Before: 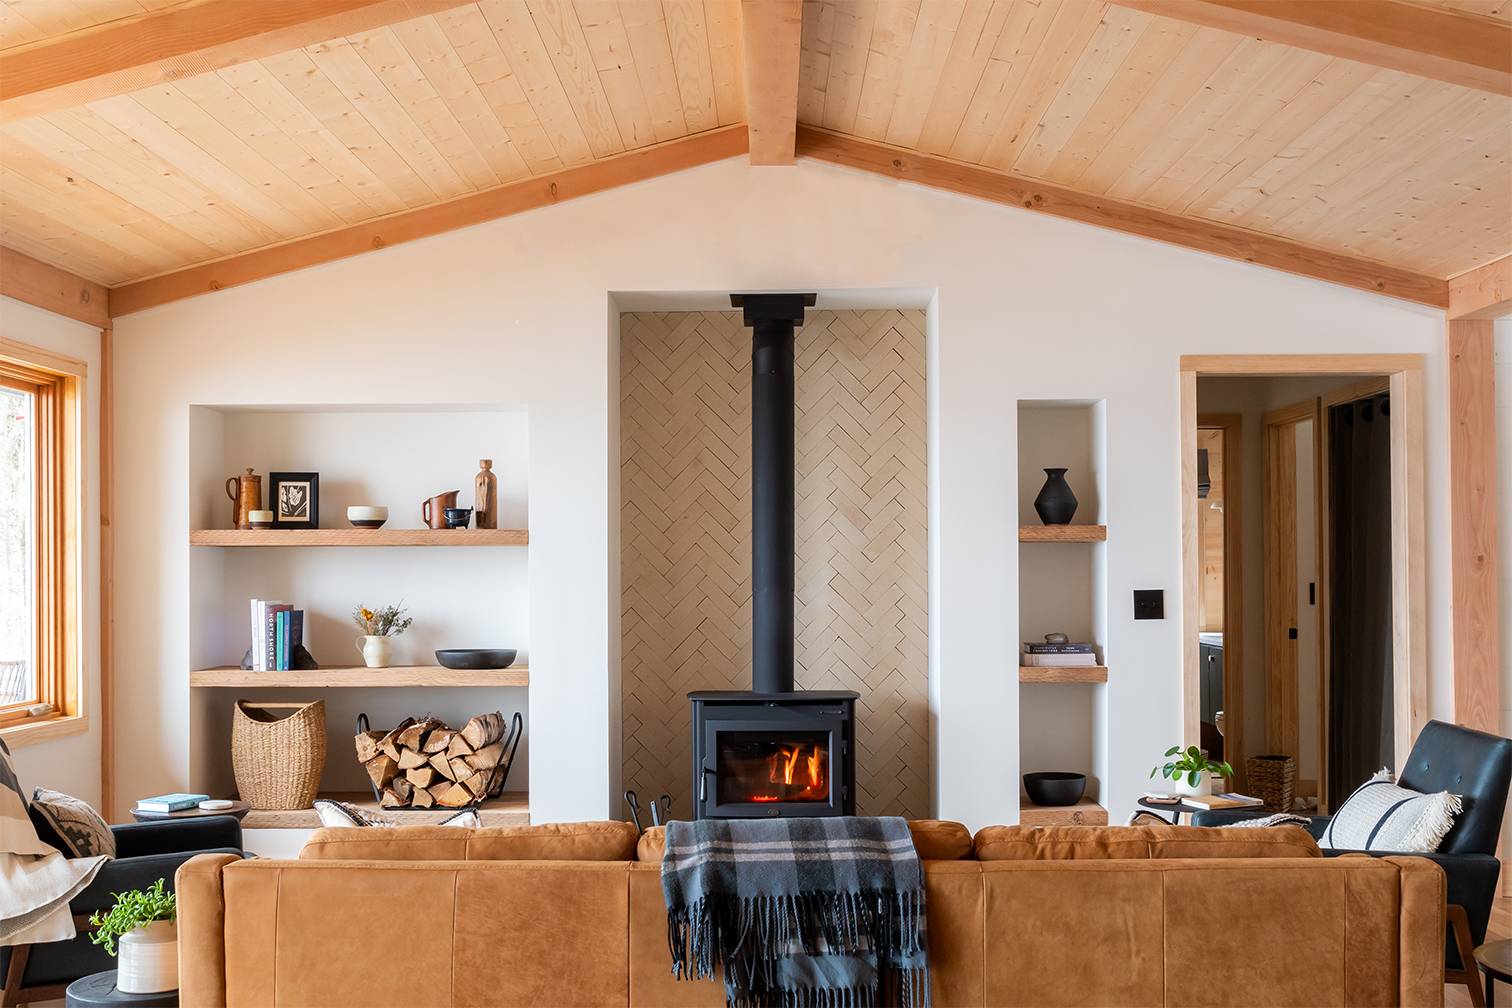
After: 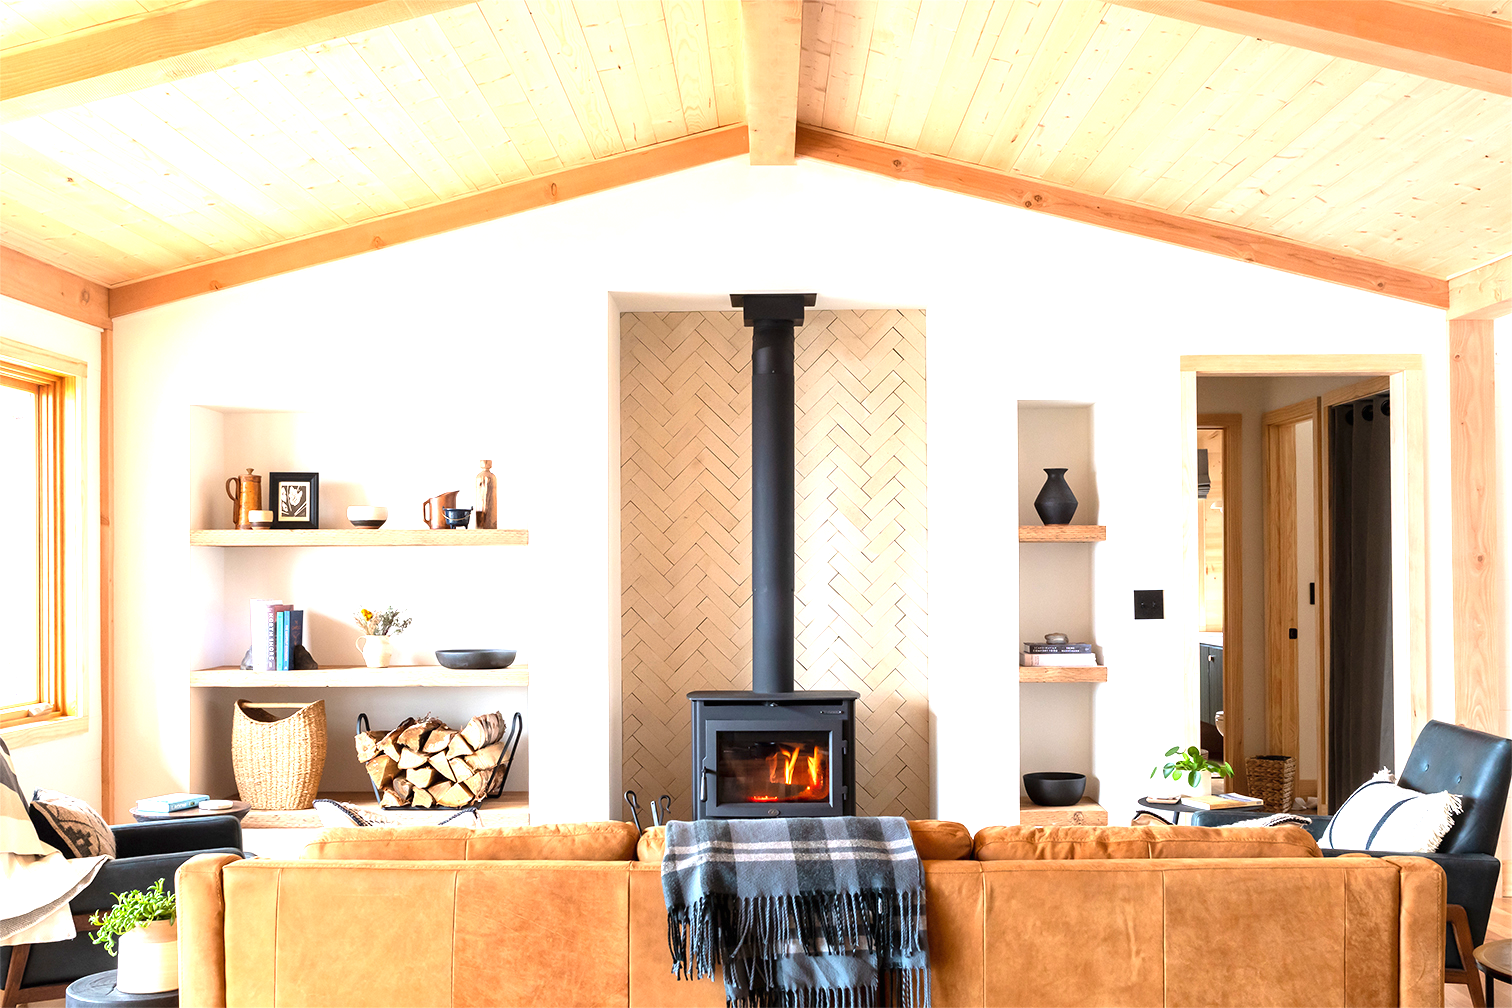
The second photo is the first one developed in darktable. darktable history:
levels: levels [0, 0.498, 0.996]
exposure: black level correction 0, exposure 1.388 EV, compensate exposure bias true, compensate highlight preservation false
